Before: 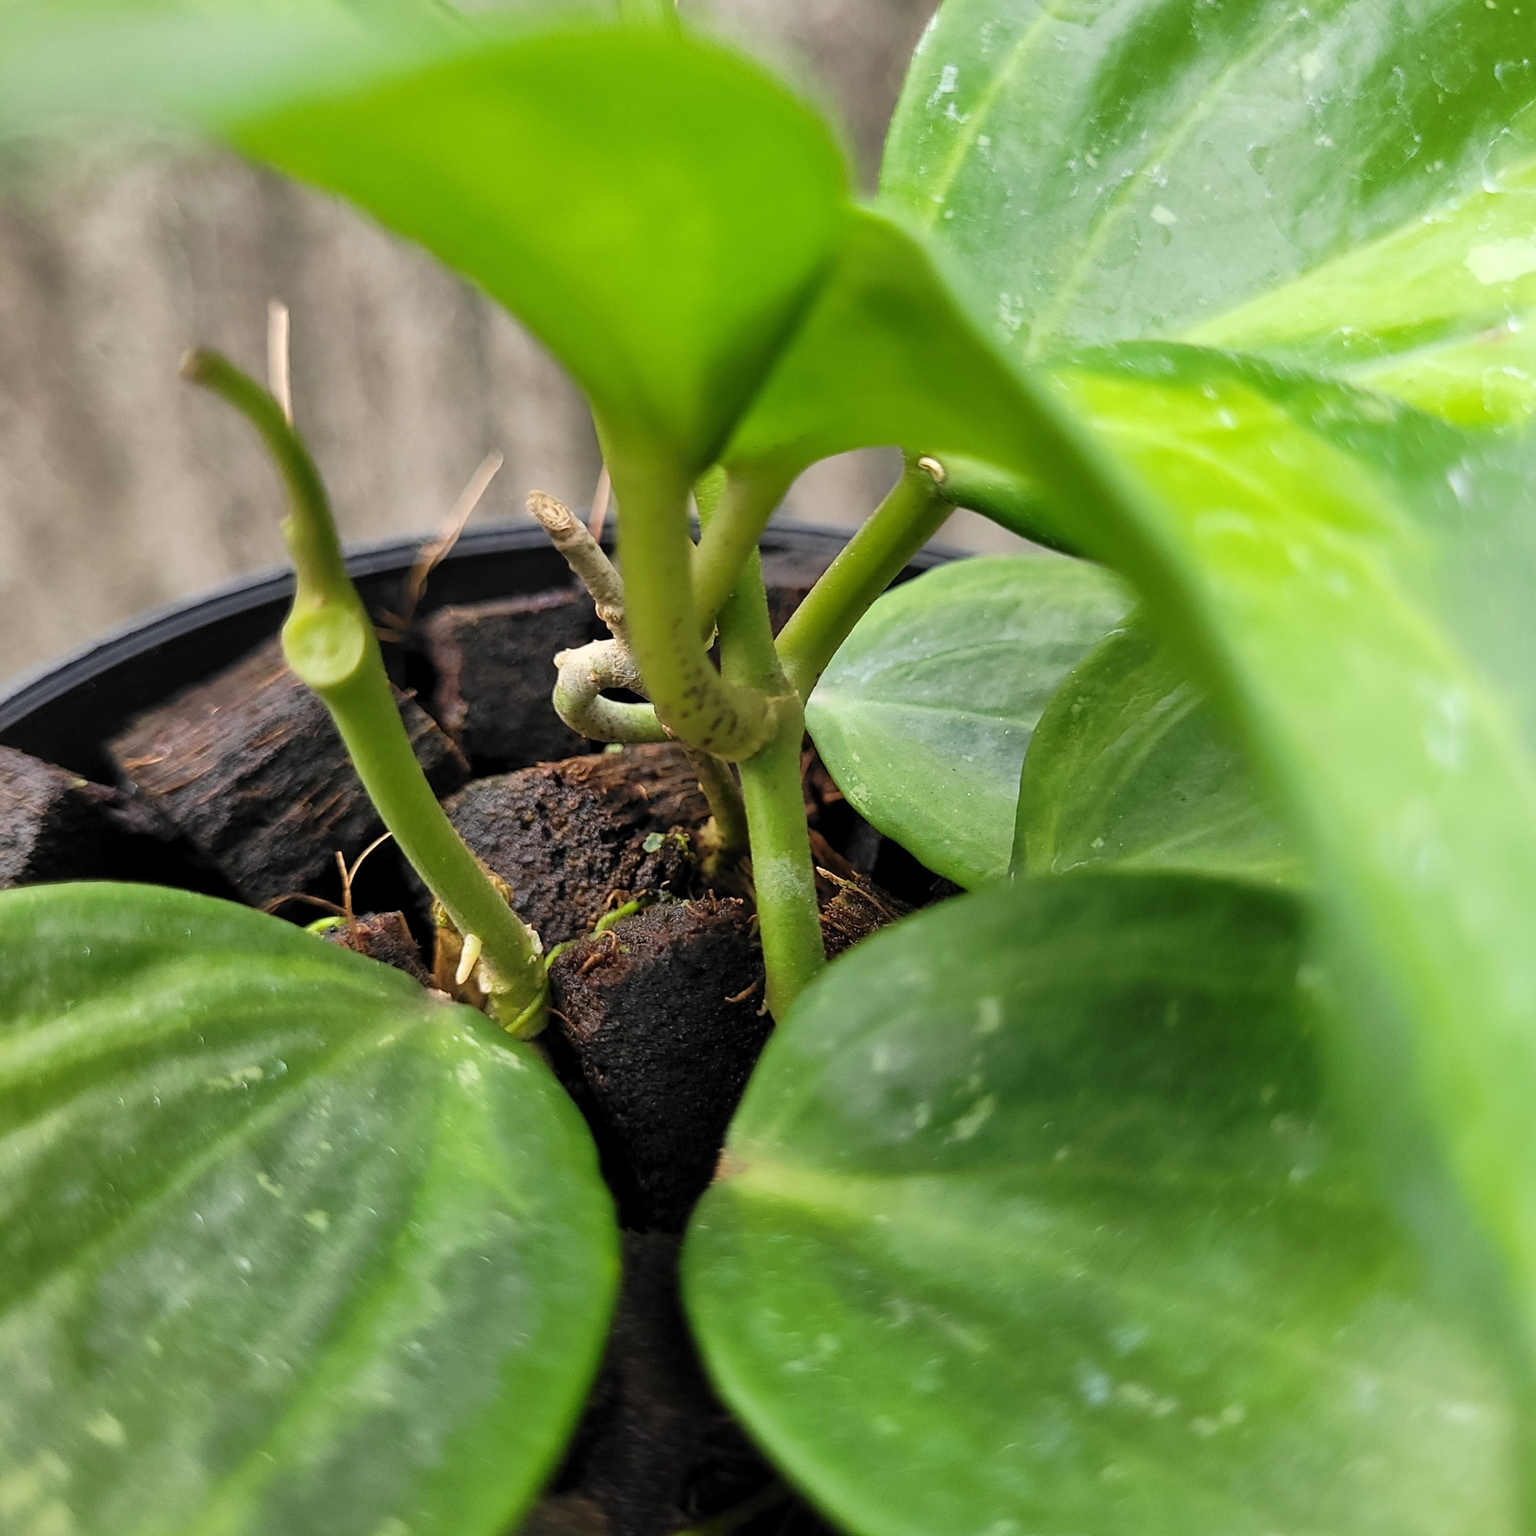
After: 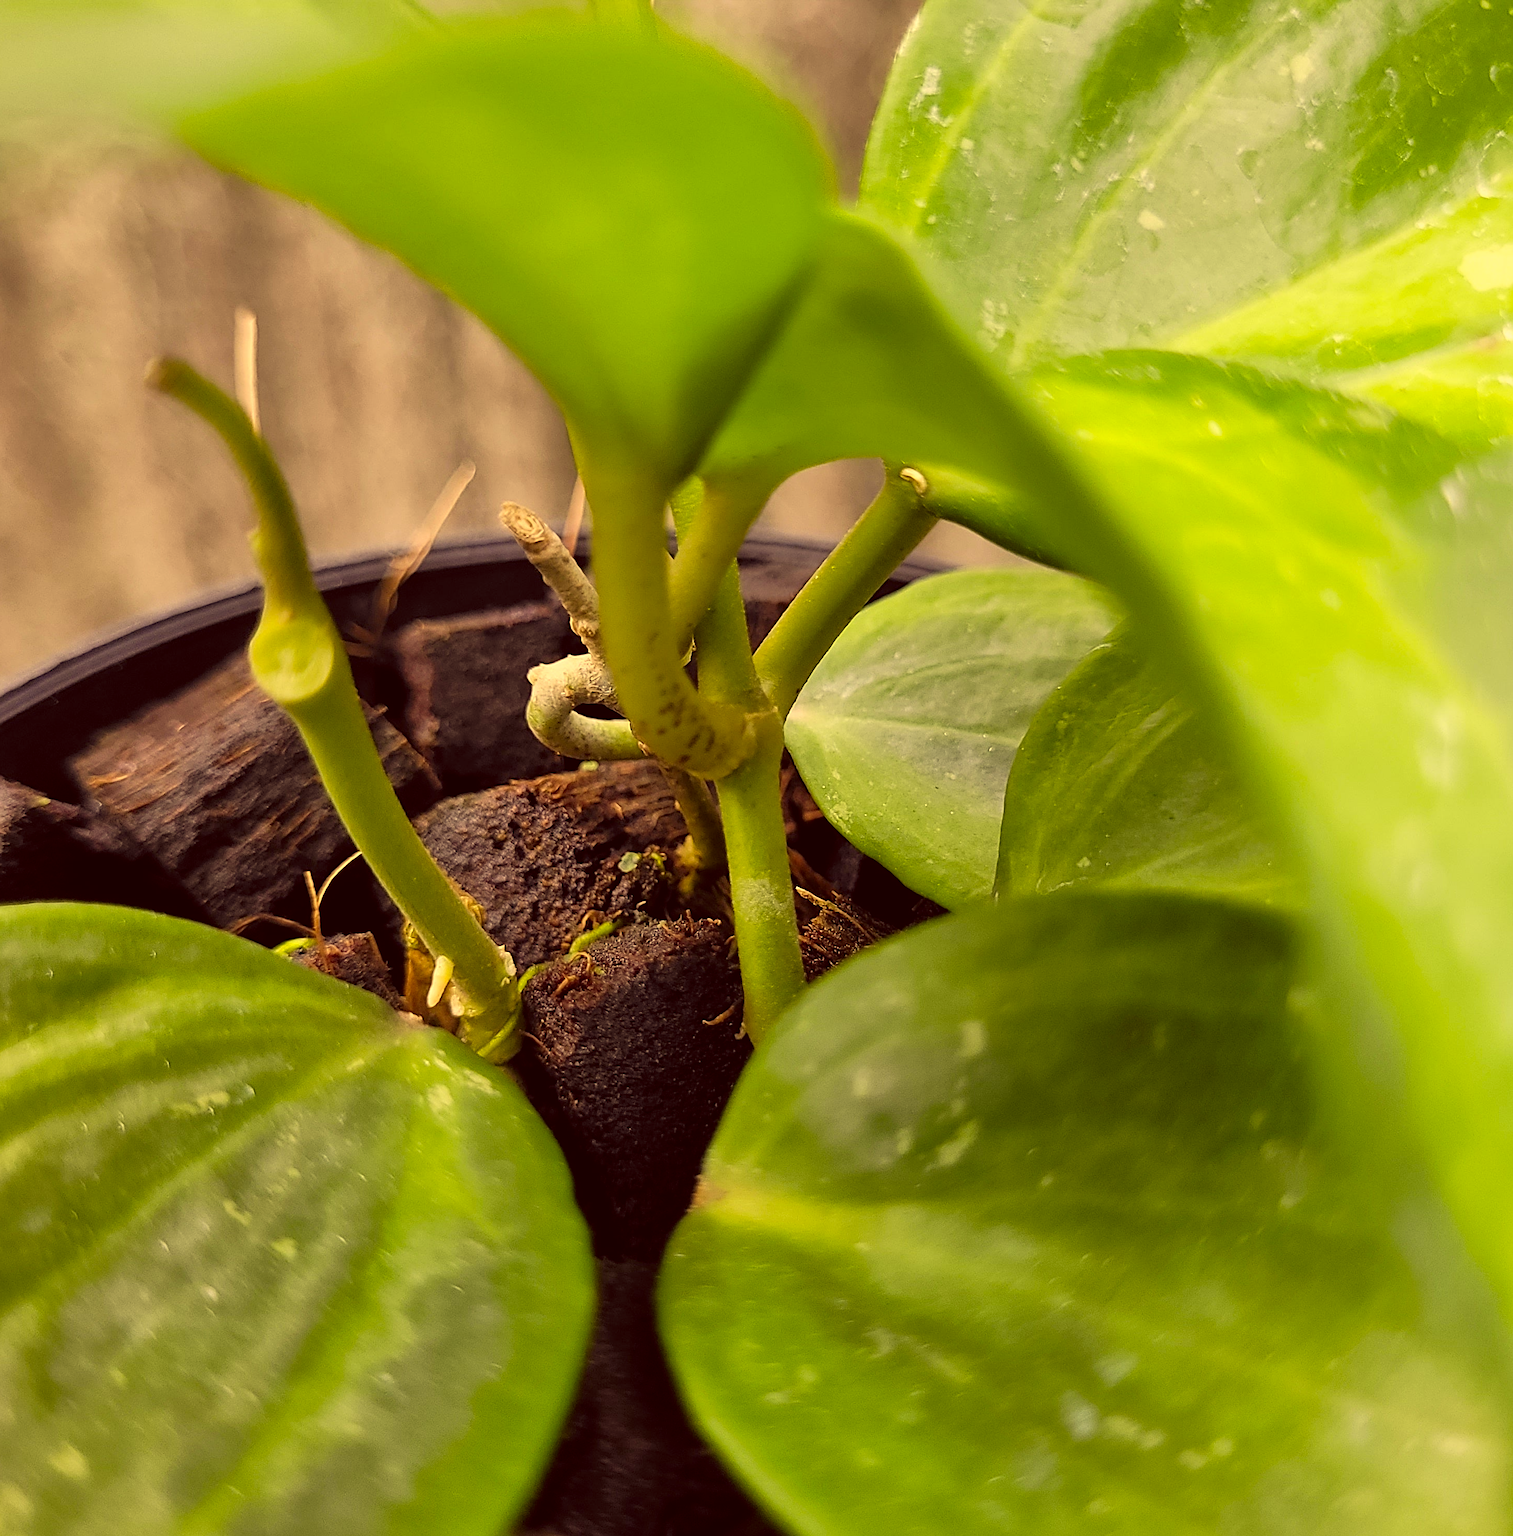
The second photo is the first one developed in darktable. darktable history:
white balance: red 0.983, blue 1.036
color correction: highlights a* 10.12, highlights b* 39.04, shadows a* 14.62, shadows b* 3.37
crop and rotate: left 2.536%, right 1.107%, bottom 2.246%
sharpen: on, module defaults
